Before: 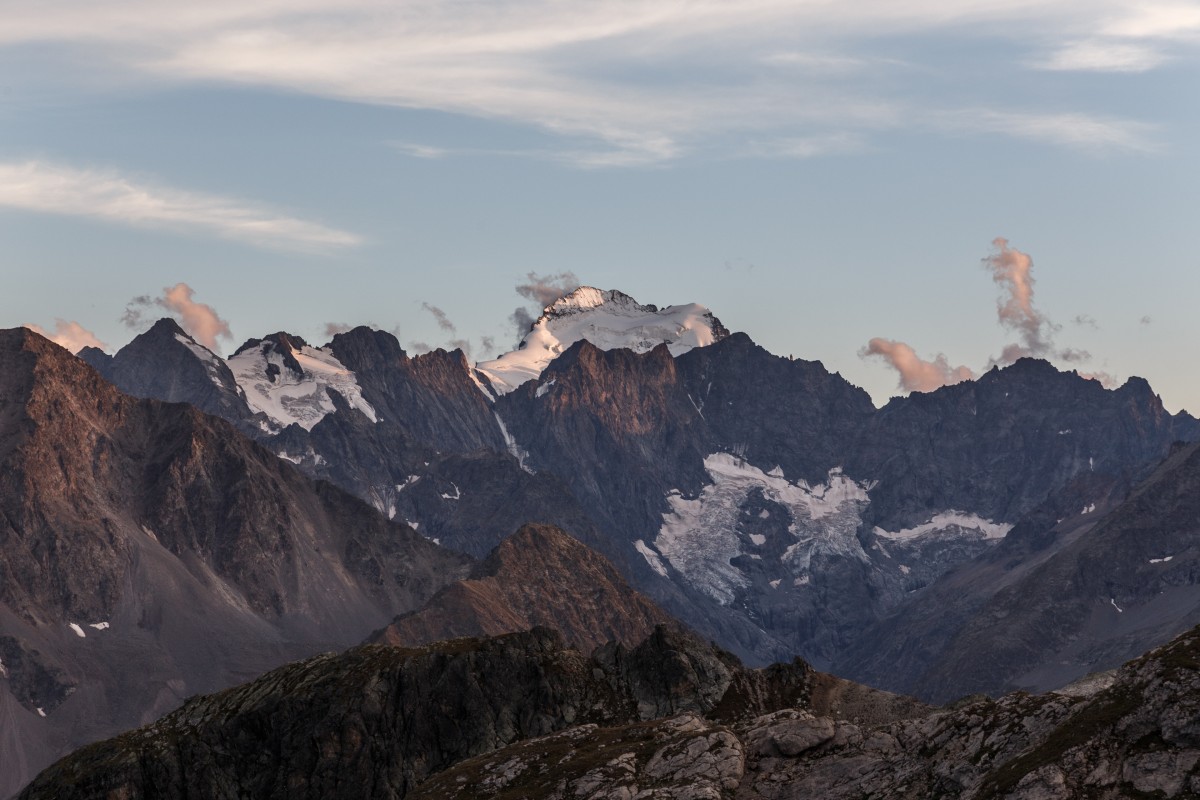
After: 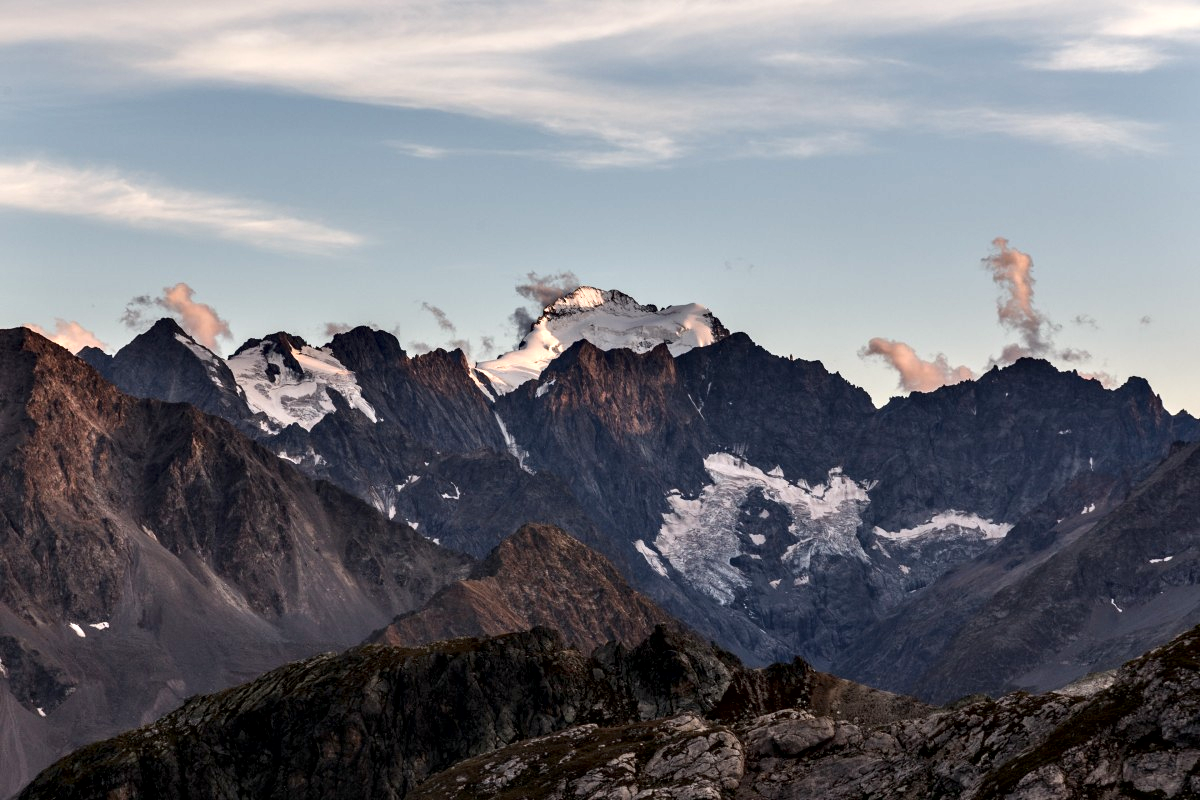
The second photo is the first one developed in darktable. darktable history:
contrast brightness saturation: contrast 0.102, brightness 0.016, saturation 0.021
contrast equalizer: y [[0.6 ×6], [0.55 ×6], [0 ×6], [0 ×6], [0 ×6]]
